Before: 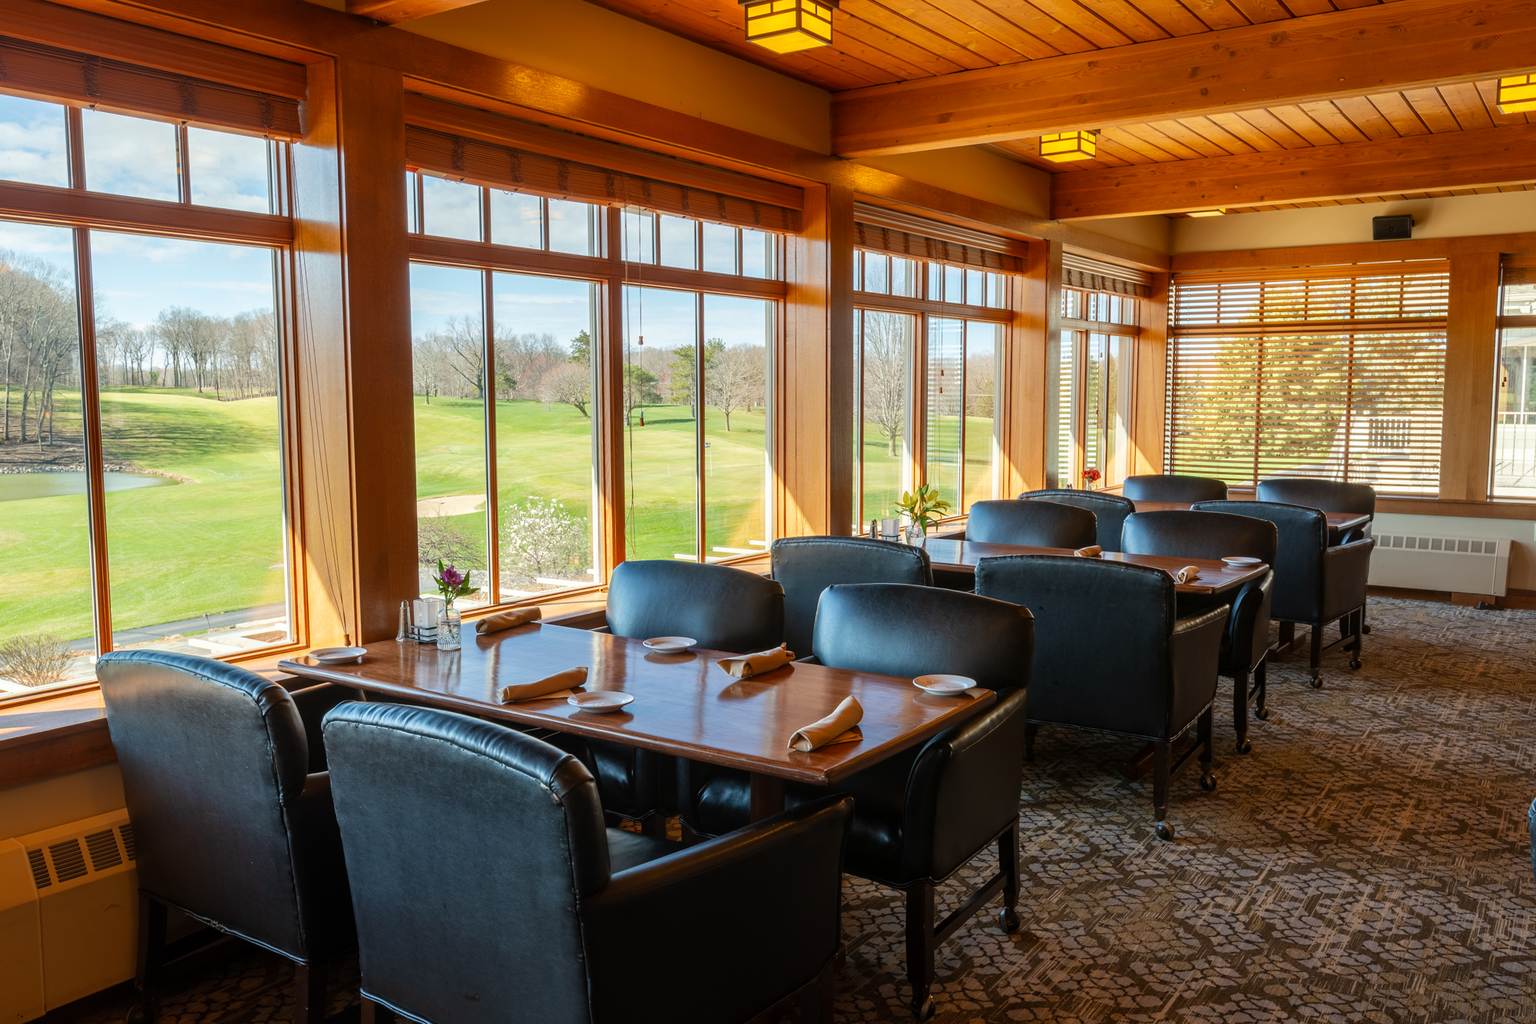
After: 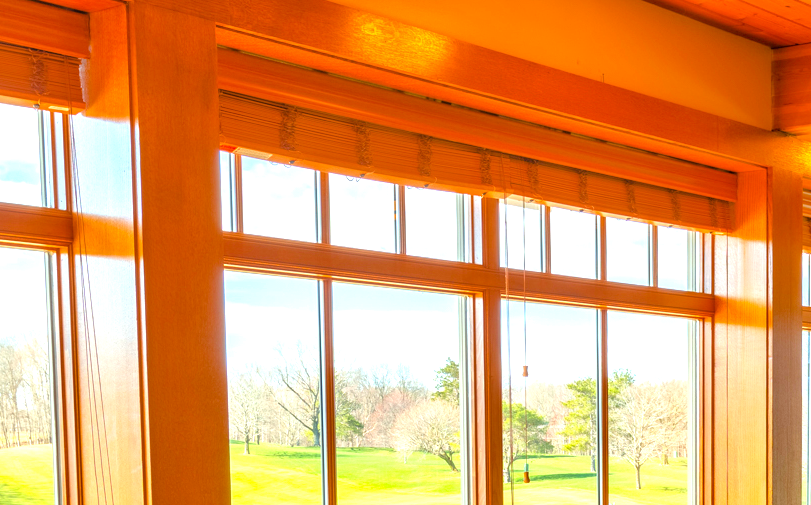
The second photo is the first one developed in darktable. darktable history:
crop: left 15.452%, top 5.459%, right 43.956%, bottom 56.62%
color balance rgb: perceptual saturation grading › global saturation 25%, perceptual brilliance grading › mid-tones 10%, perceptual brilliance grading › shadows 15%, global vibrance 20%
tone equalizer: -7 EV 0.15 EV, -6 EV 0.6 EV, -5 EV 1.15 EV, -4 EV 1.33 EV, -3 EV 1.15 EV, -2 EV 0.6 EV, -1 EV 0.15 EV, mask exposure compensation -0.5 EV
exposure: black level correction 0, exposure 1 EV, compensate exposure bias true, compensate highlight preservation false
